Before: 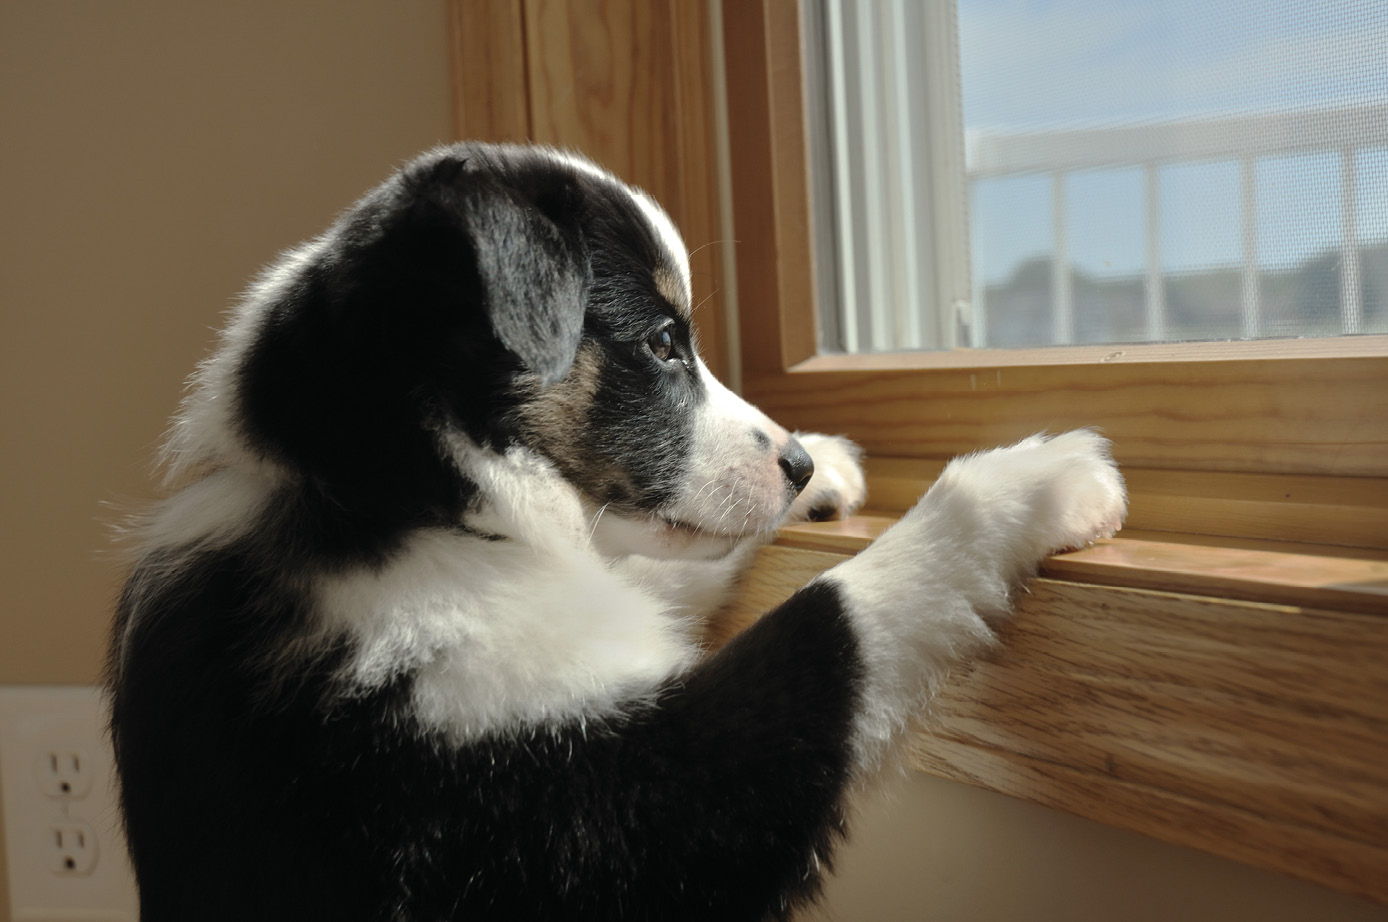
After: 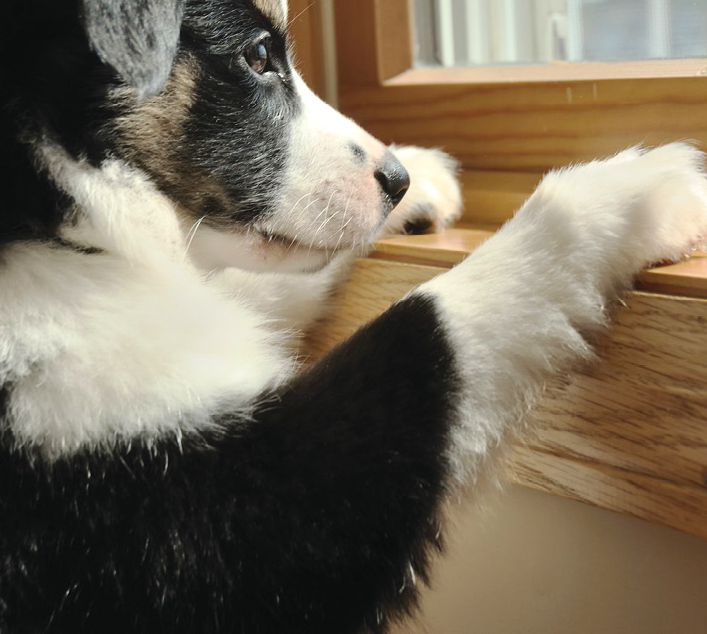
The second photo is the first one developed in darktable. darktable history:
crop and rotate: left 29.237%, top 31.152%, right 19.807%
contrast brightness saturation: contrast 0.2, brightness 0.16, saturation 0.22
shadows and highlights: shadows 37.27, highlights -28.18, soften with gaussian
